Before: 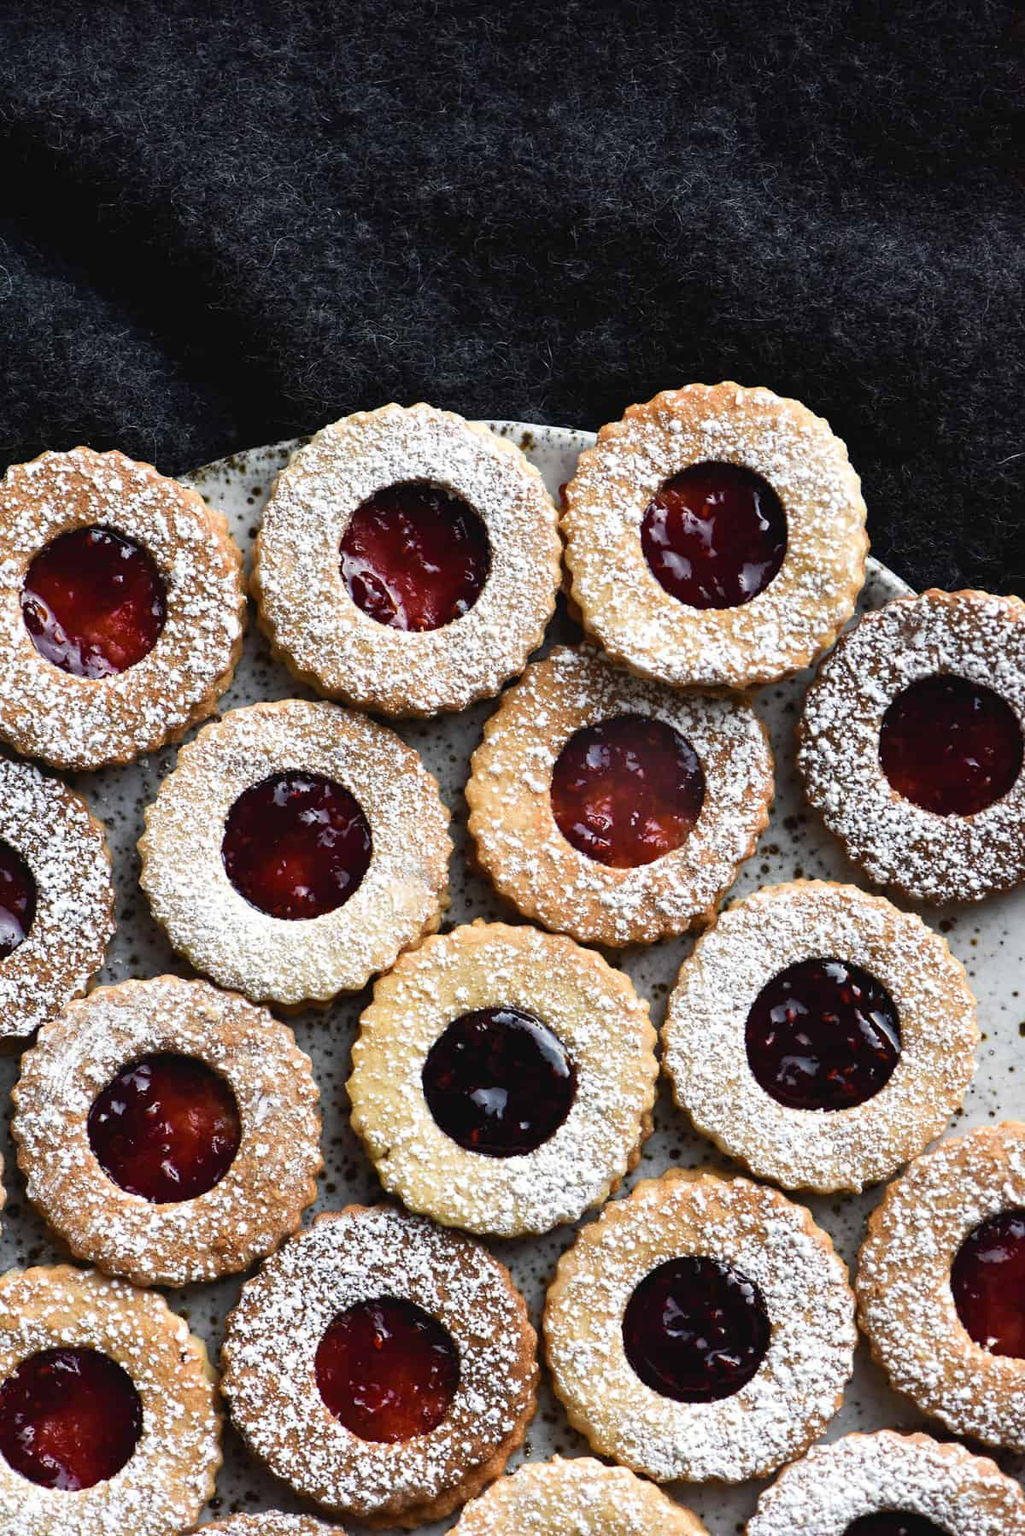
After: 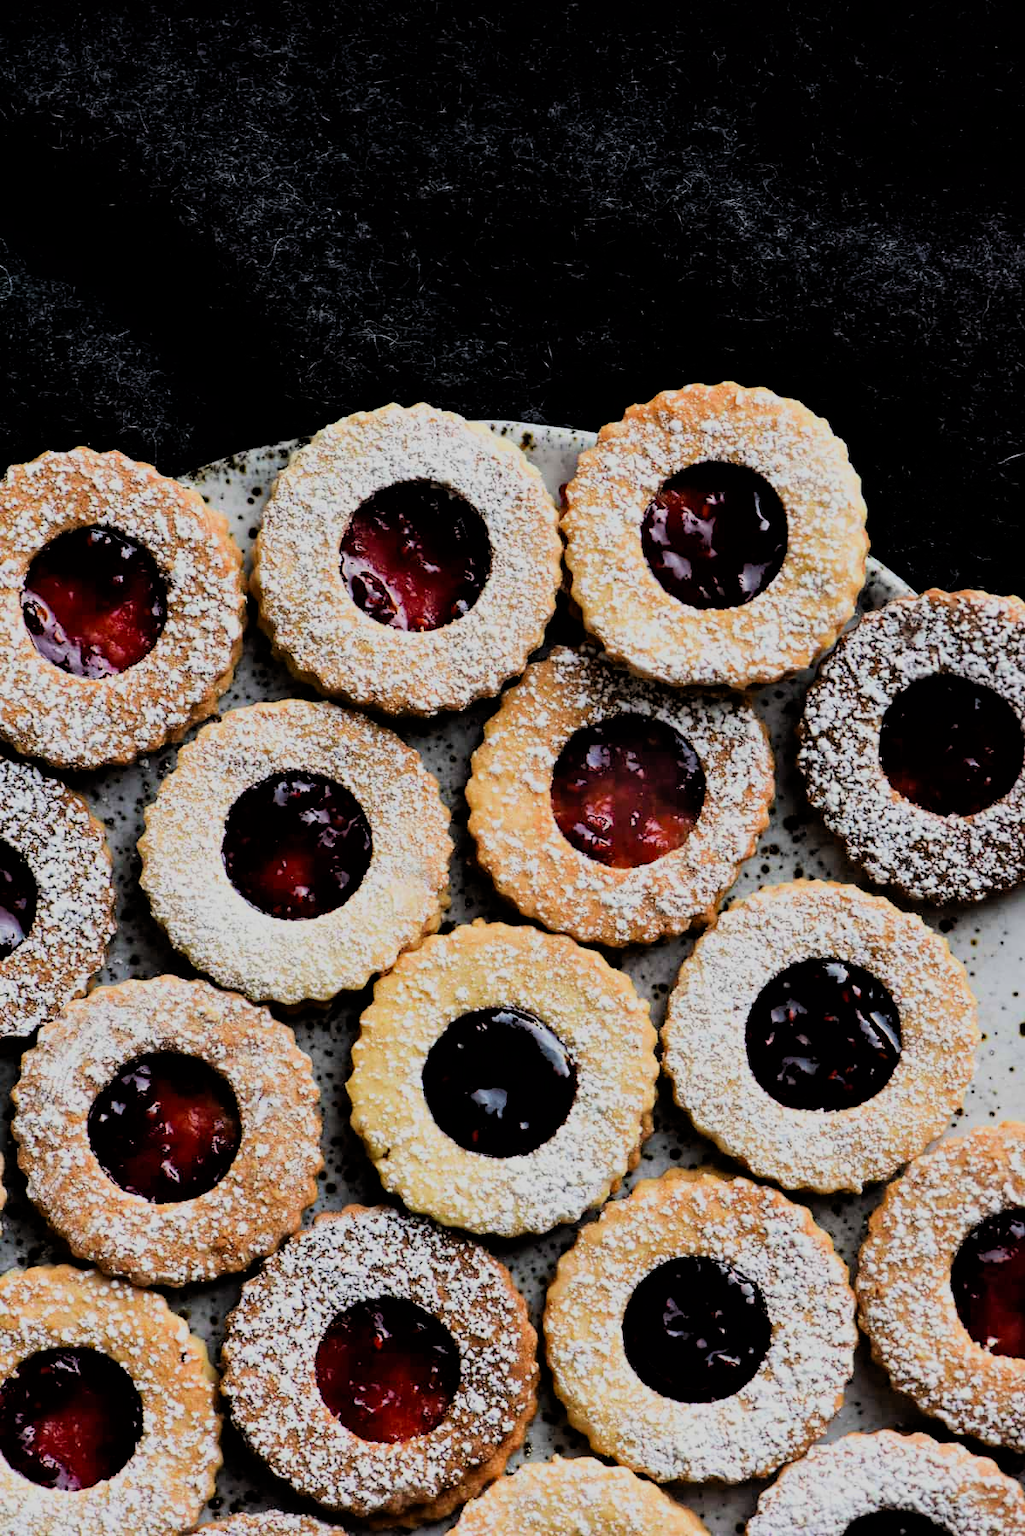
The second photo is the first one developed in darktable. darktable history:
filmic rgb: black relative exposure -4.14 EV, white relative exposure 5.15 EV, hardness 2.15, contrast 1.16, color science v6 (2022)
contrast brightness saturation: saturation 0.181
